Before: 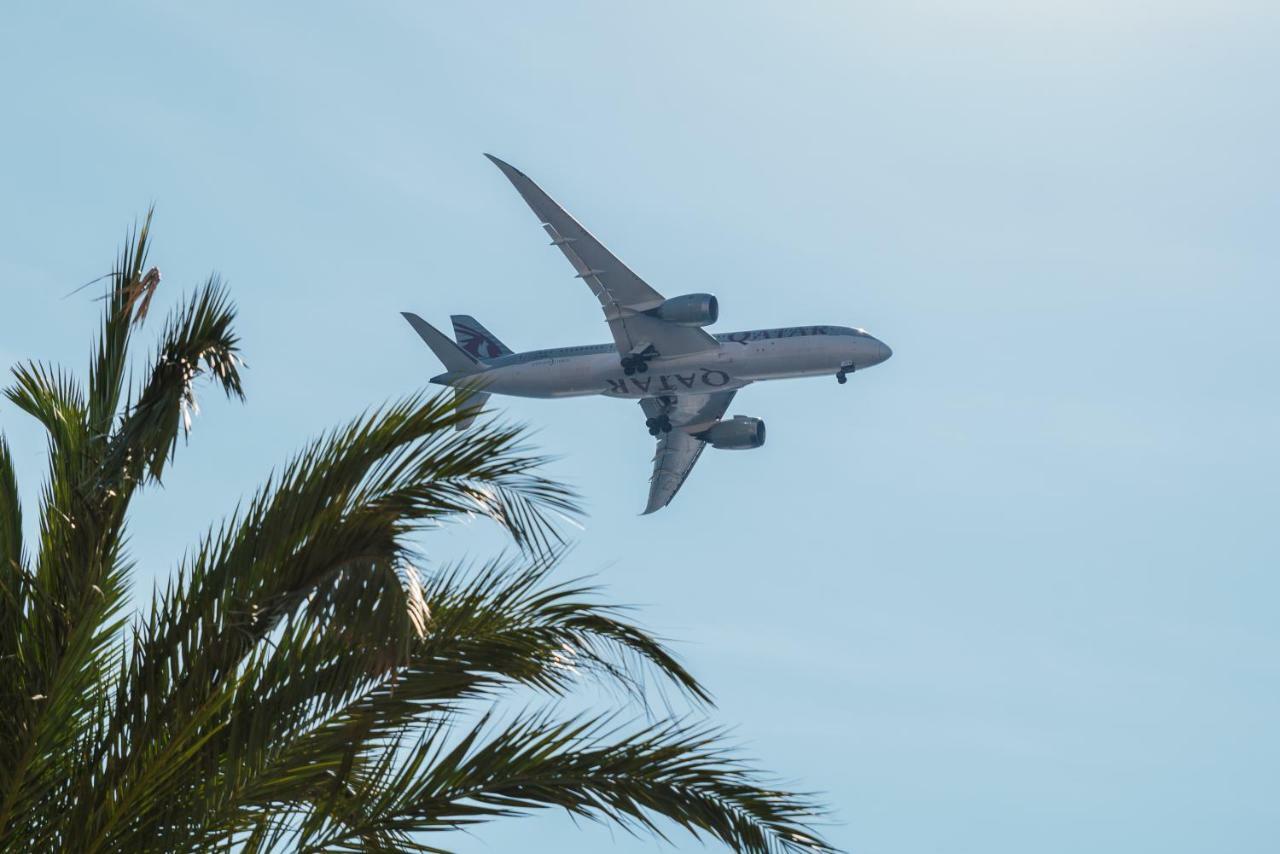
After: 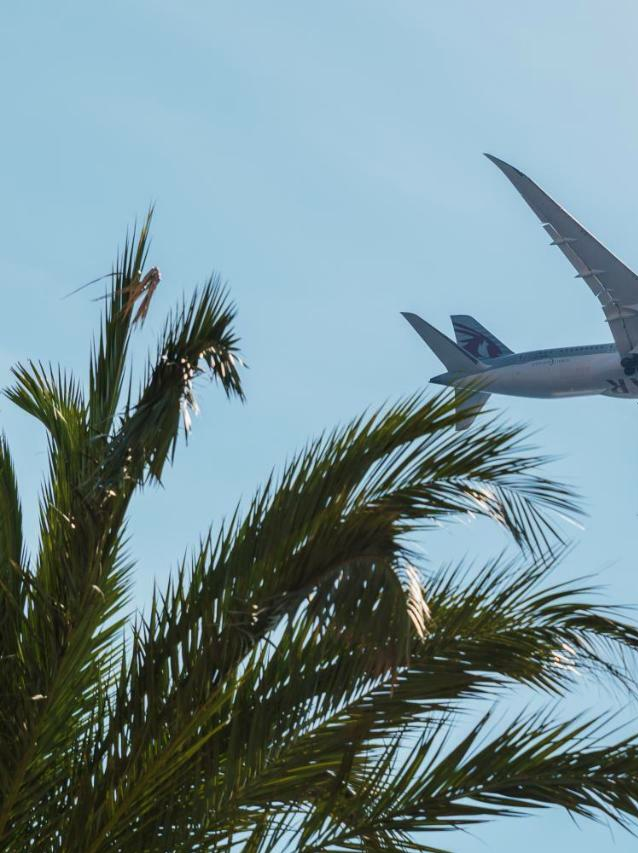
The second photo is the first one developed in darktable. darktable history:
crop and rotate: left 0.031%, top 0%, right 50.052%
velvia: strength 15.25%
exposure: exposure -0.056 EV, compensate highlight preservation false
